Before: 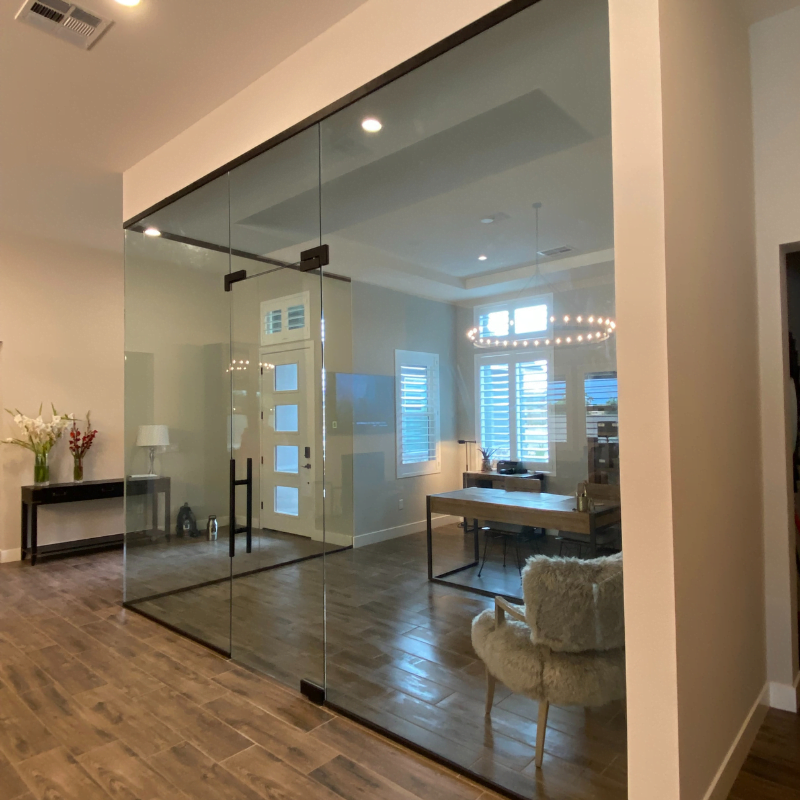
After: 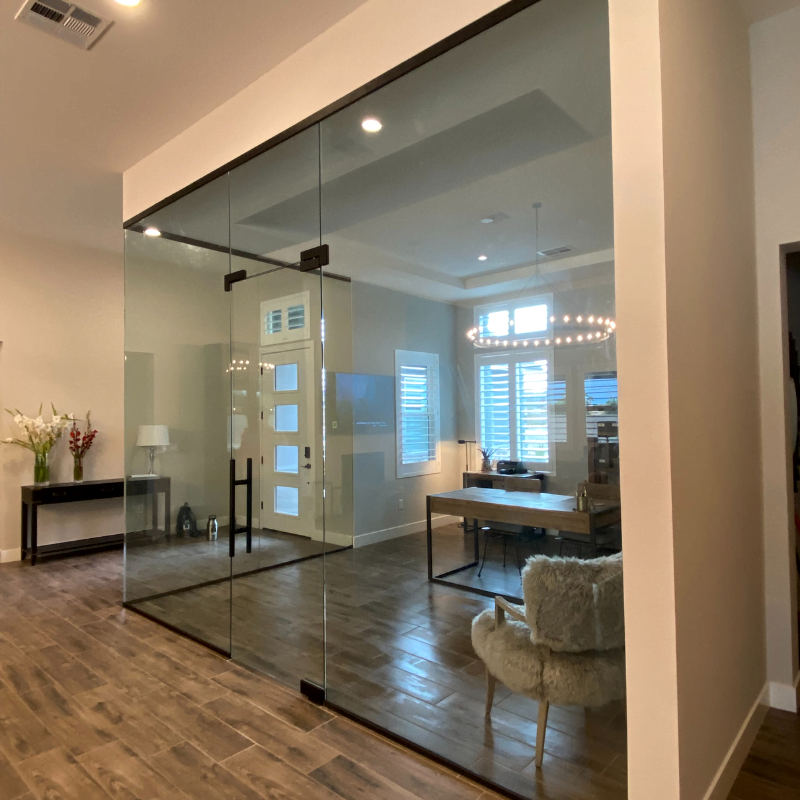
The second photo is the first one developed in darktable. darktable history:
local contrast: mode bilateral grid, contrast 20, coarseness 51, detail 130%, midtone range 0.2
